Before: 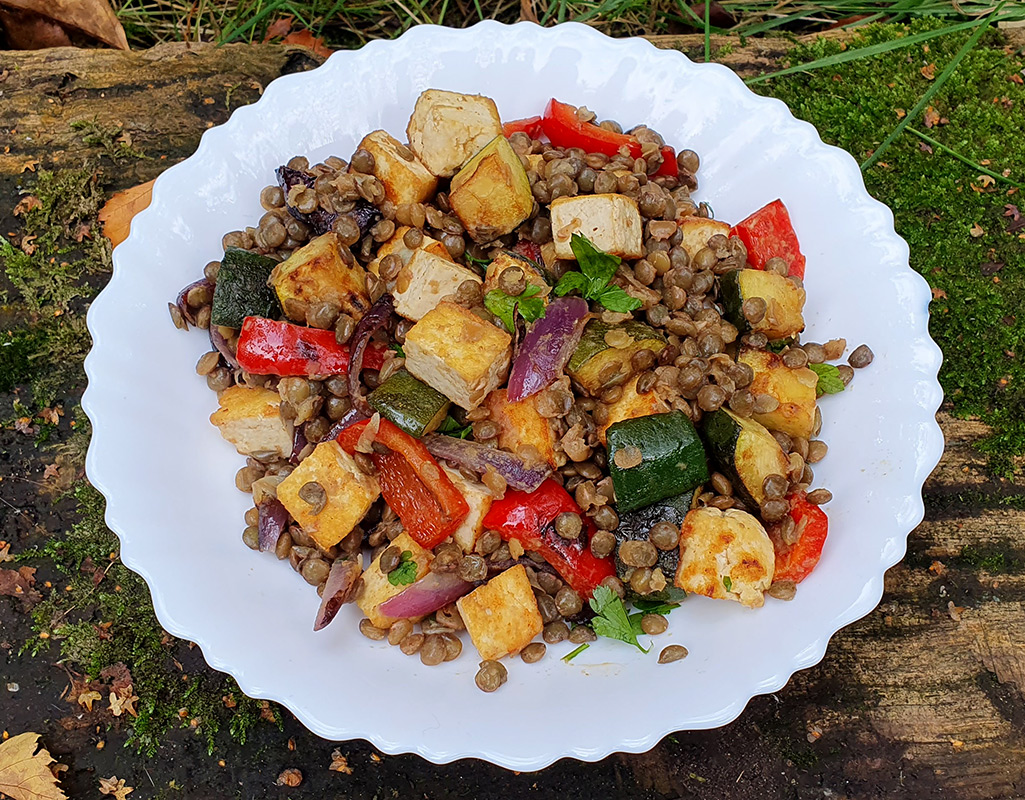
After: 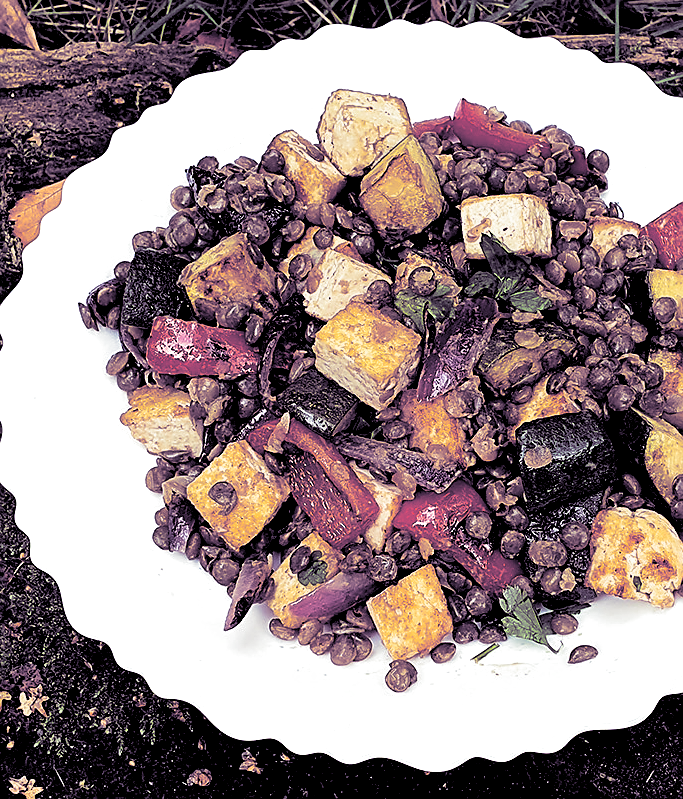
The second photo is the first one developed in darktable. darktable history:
exposure: exposure 0.375 EV, compensate highlight preservation false
crop and rotate: left 8.786%, right 24.548%
rgb levels: levels [[0.034, 0.472, 0.904], [0, 0.5, 1], [0, 0.5, 1]]
sharpen: on, module defaults
white balance: red 1.004, blue 1.024
levels: levels [0.031, 0.5, 0.969]
split-toning: shadows › hue 266.4°, shadows › saturation 0.4, highlights › hue 61.2°, highlights › saturation 0.3, compress 0%
shadows and highlights: radius 108.52, shadows 40.68, highlights -72.88, low approximation 0.01, soften with gaussian
